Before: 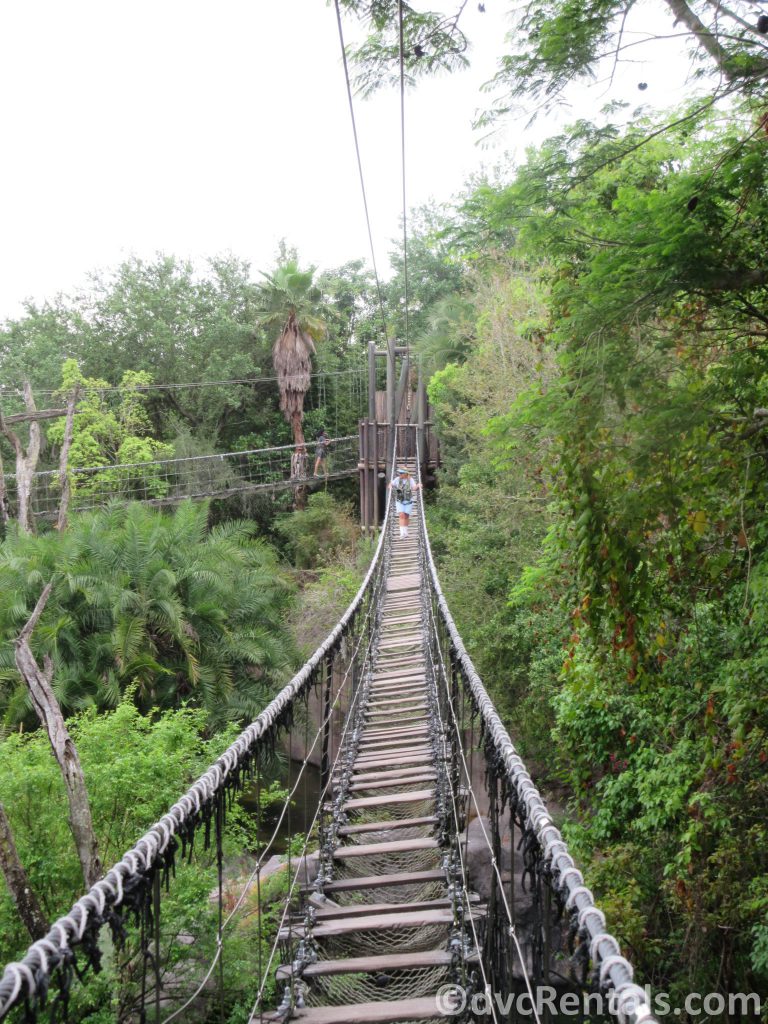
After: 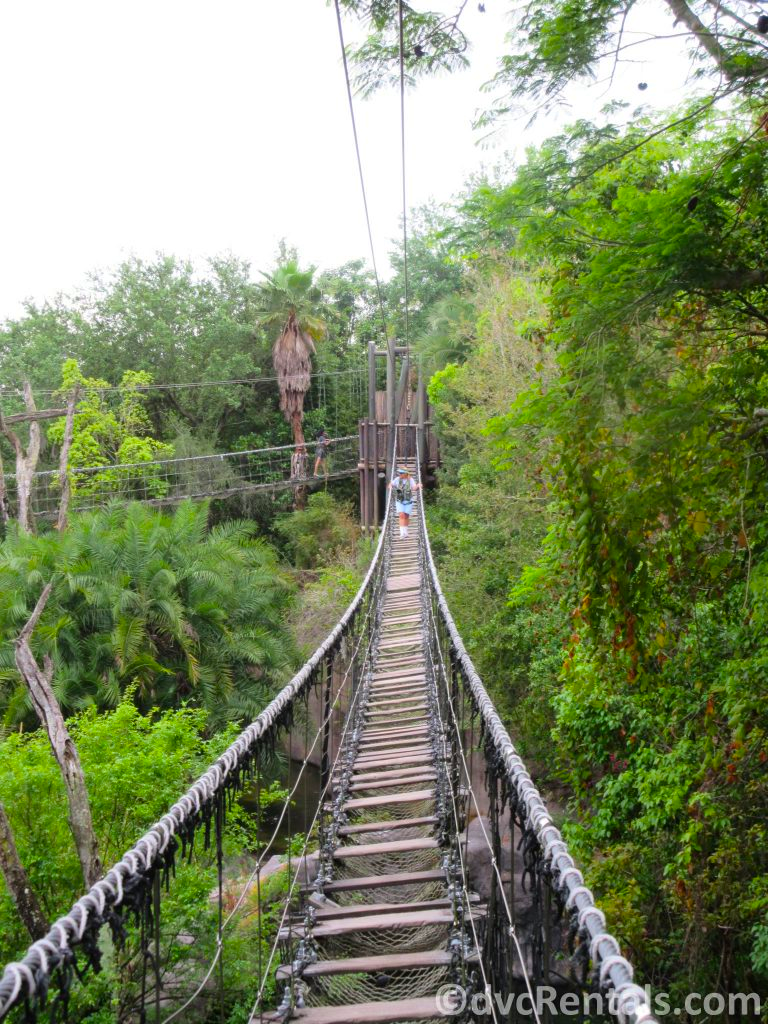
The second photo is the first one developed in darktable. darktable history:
color balance rgb: power › hue 329.2°, linear chroma grading › shadows -10.295%, linear chroma grading › global chroma 20.109%, perceptual saturation grading › global saturation 19.331%, global vibrance 9.357%
